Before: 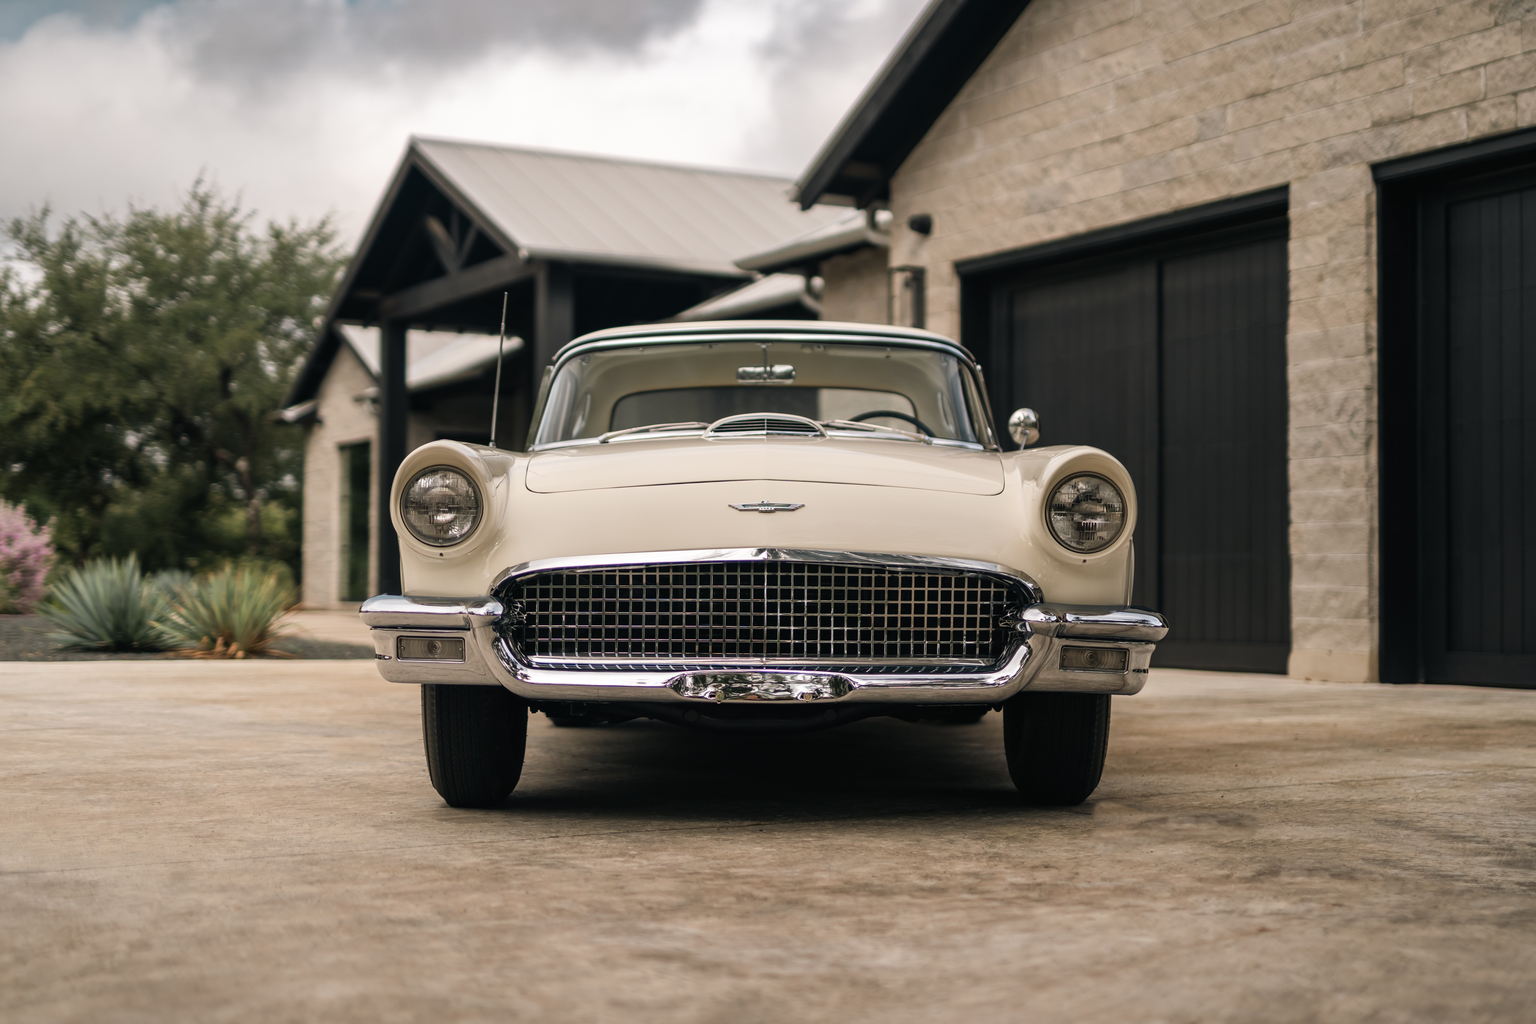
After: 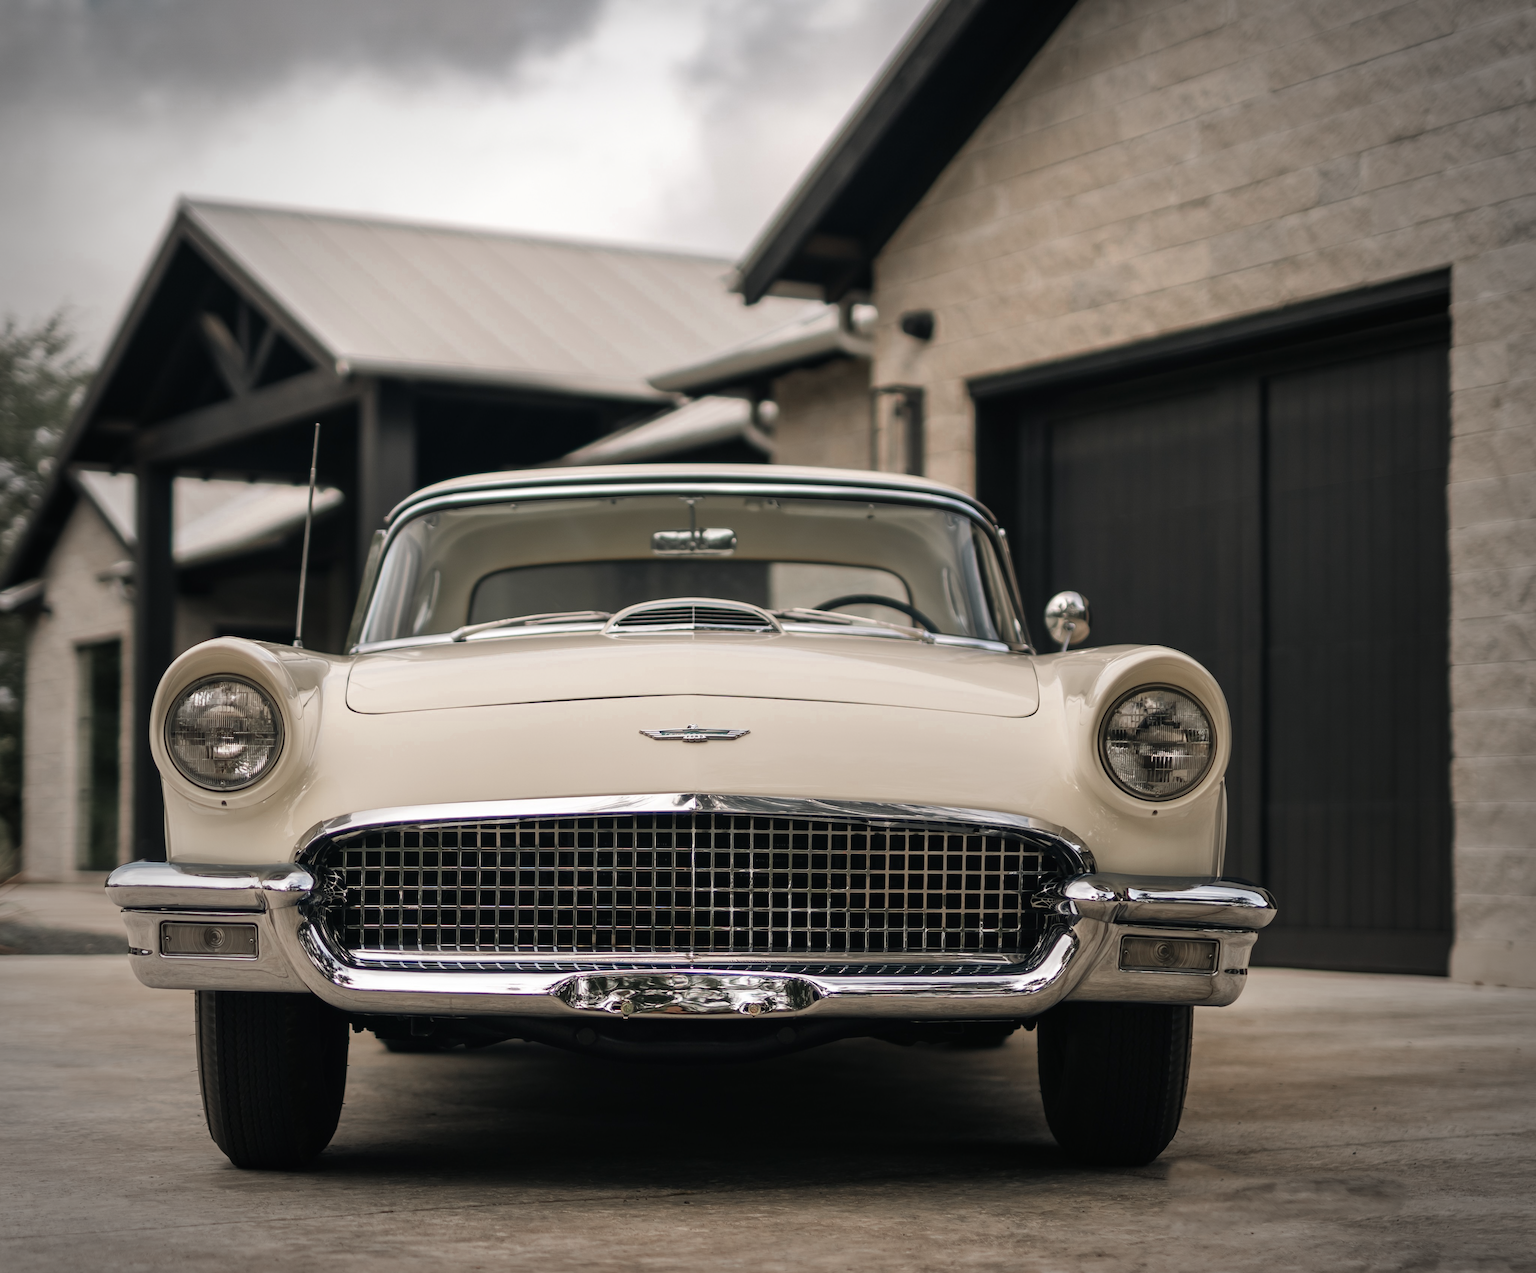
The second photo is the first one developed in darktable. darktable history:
vignetting: fall-off start 67.08%, width/height ratio 1.006
crop: left 18.68%, right 12.221%, bottom 14.081%
color zones: curves: ch0 [(0, 0.5) (0.125, 0.4) (0.25, 0.5) (0.375, 0.4) (0.5, 0.4) (0.625, 0.6) (0.75, 0.6) (0.875, 0.5)]; ch1 [(0, 0.4) (0.125, 0.5) (0.25, 0.4) (0.375, 0.4) (0.5, 0.4) (0.625, 0.4) (0.75, 0.5) (0.875, 0.4)]; ch2 [(0, 0.6) (0.125, 0.5) (0.25, 0.5) (0.375, 0.6) (0.5, 0.6) (0.625, 0.5) (0.75, 0.5) (0.875, 0.5)]
